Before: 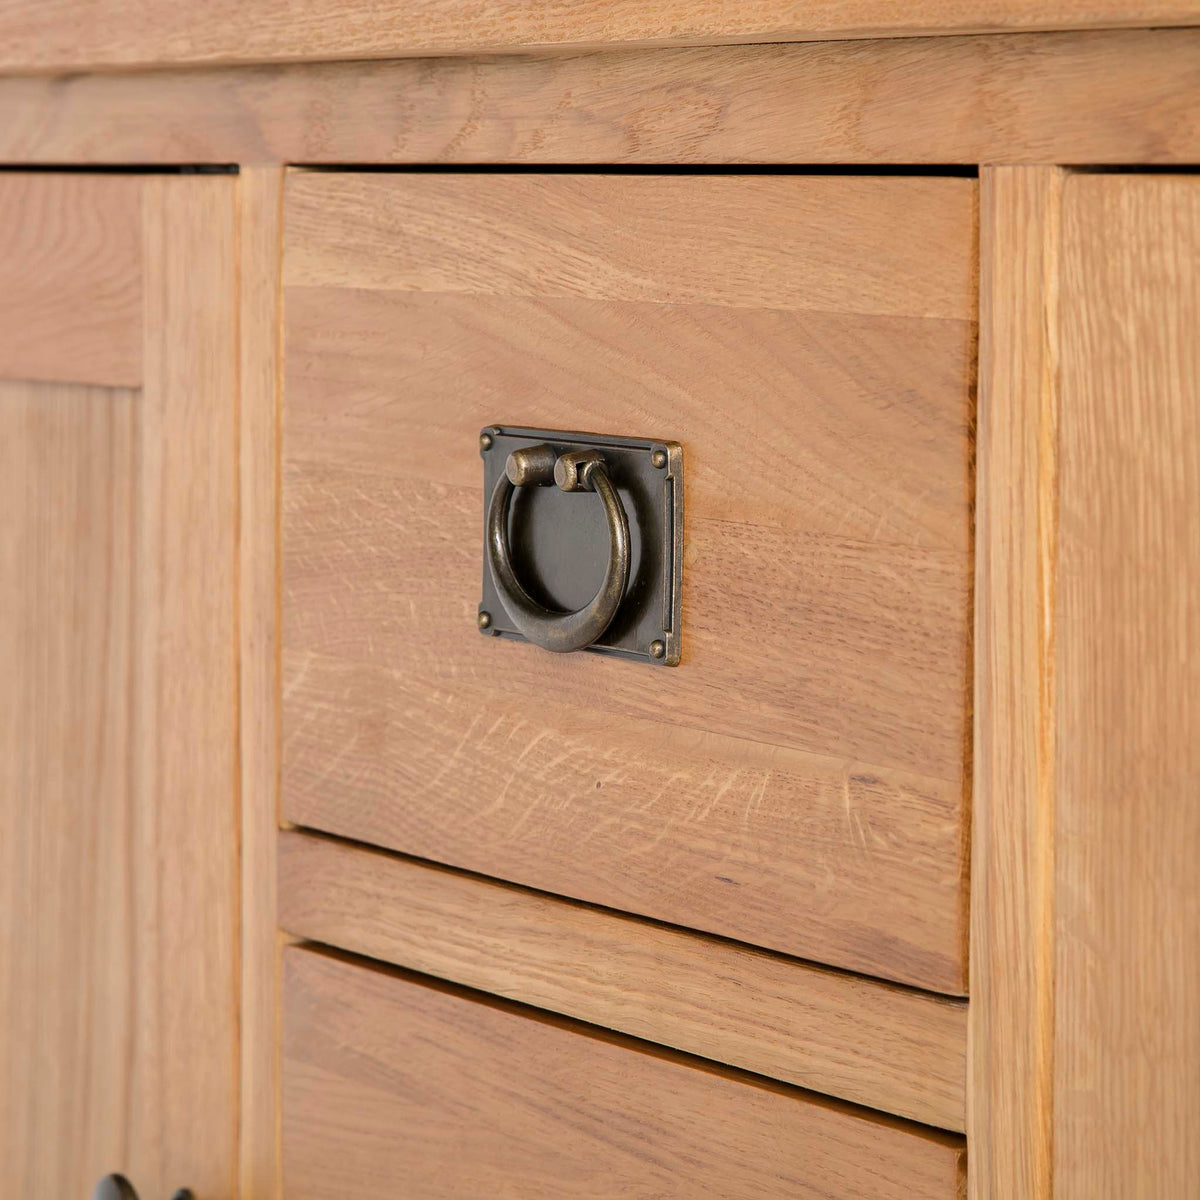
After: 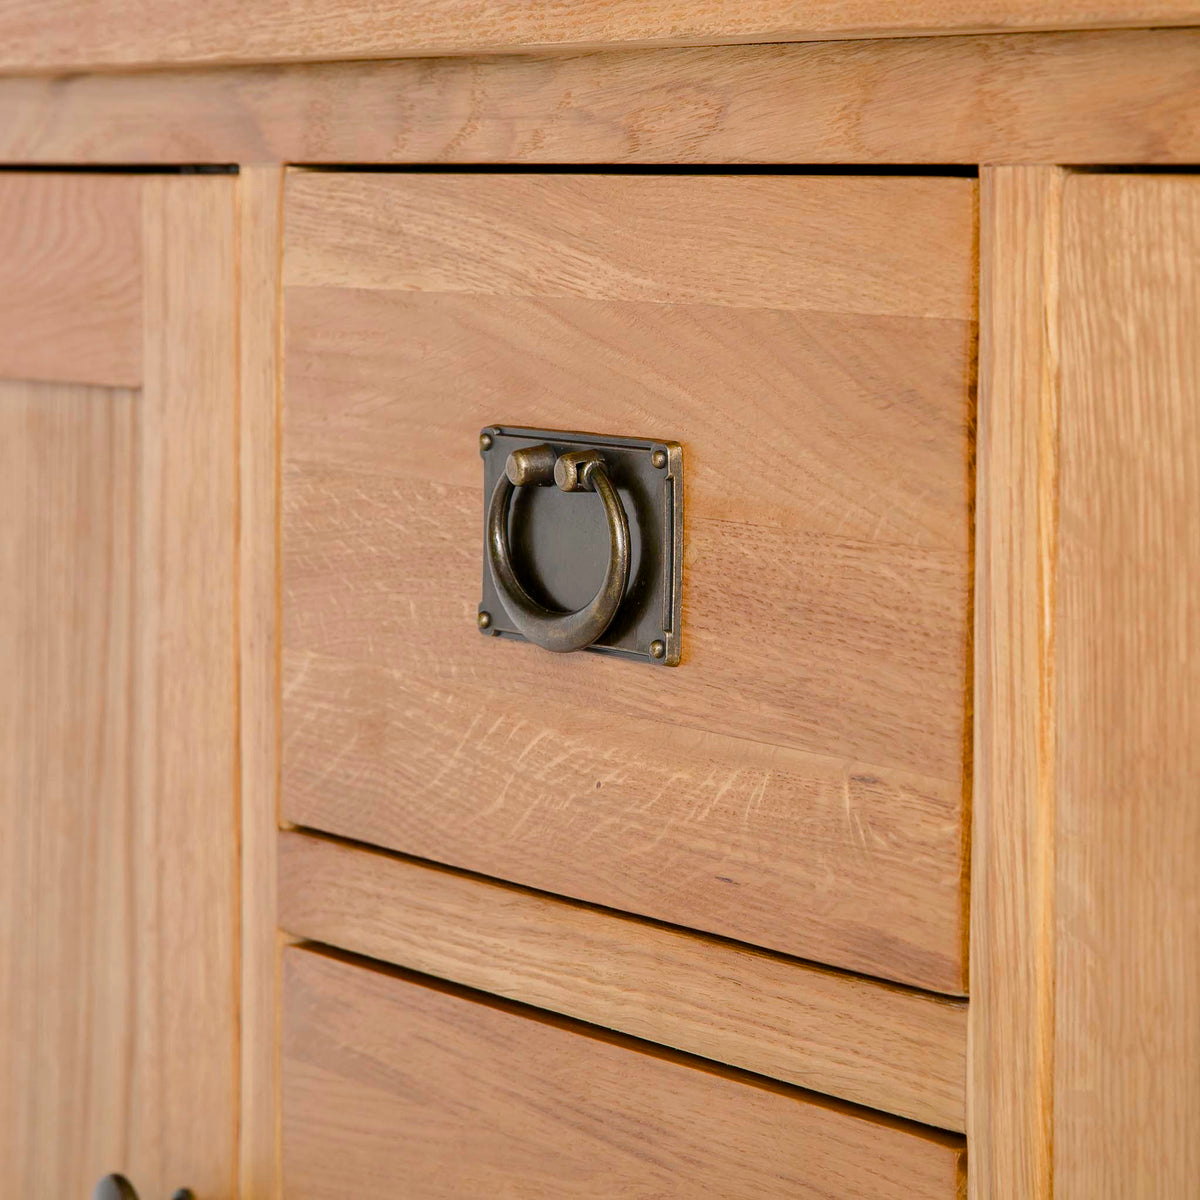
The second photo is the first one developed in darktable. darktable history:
color balance rgb: perceptual saturation grading › global saturation 34.588%, perceptual saturation grading › highlights -29.909%, perceptual saturation grading › shadows 35.904%, global vibrance -24.197%
